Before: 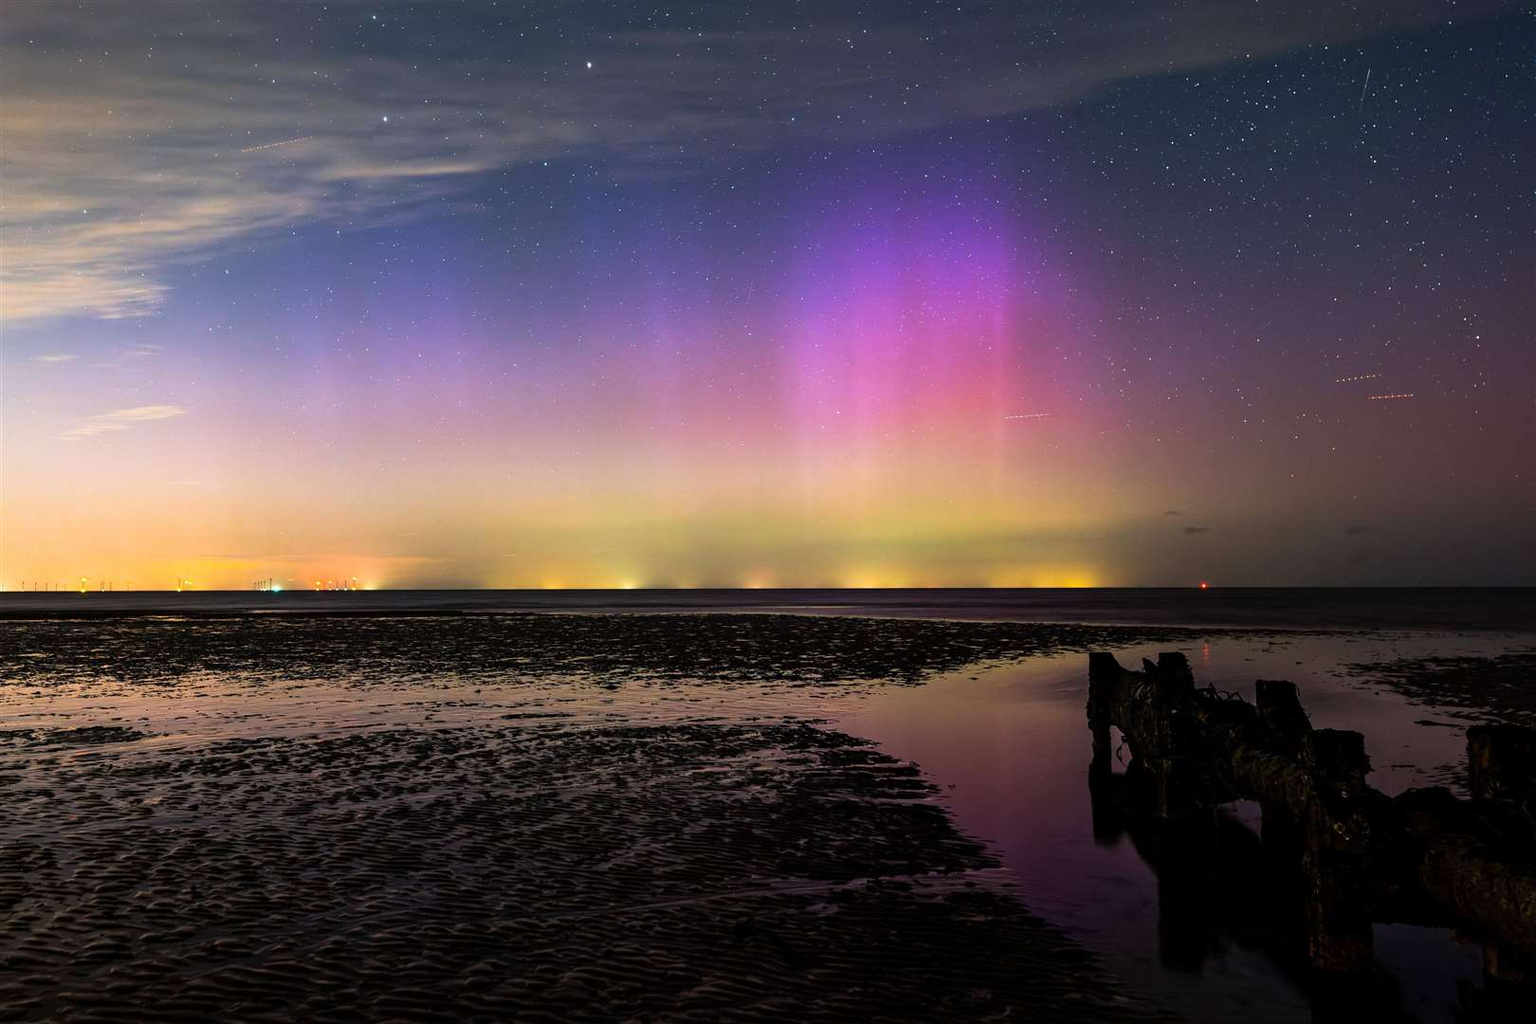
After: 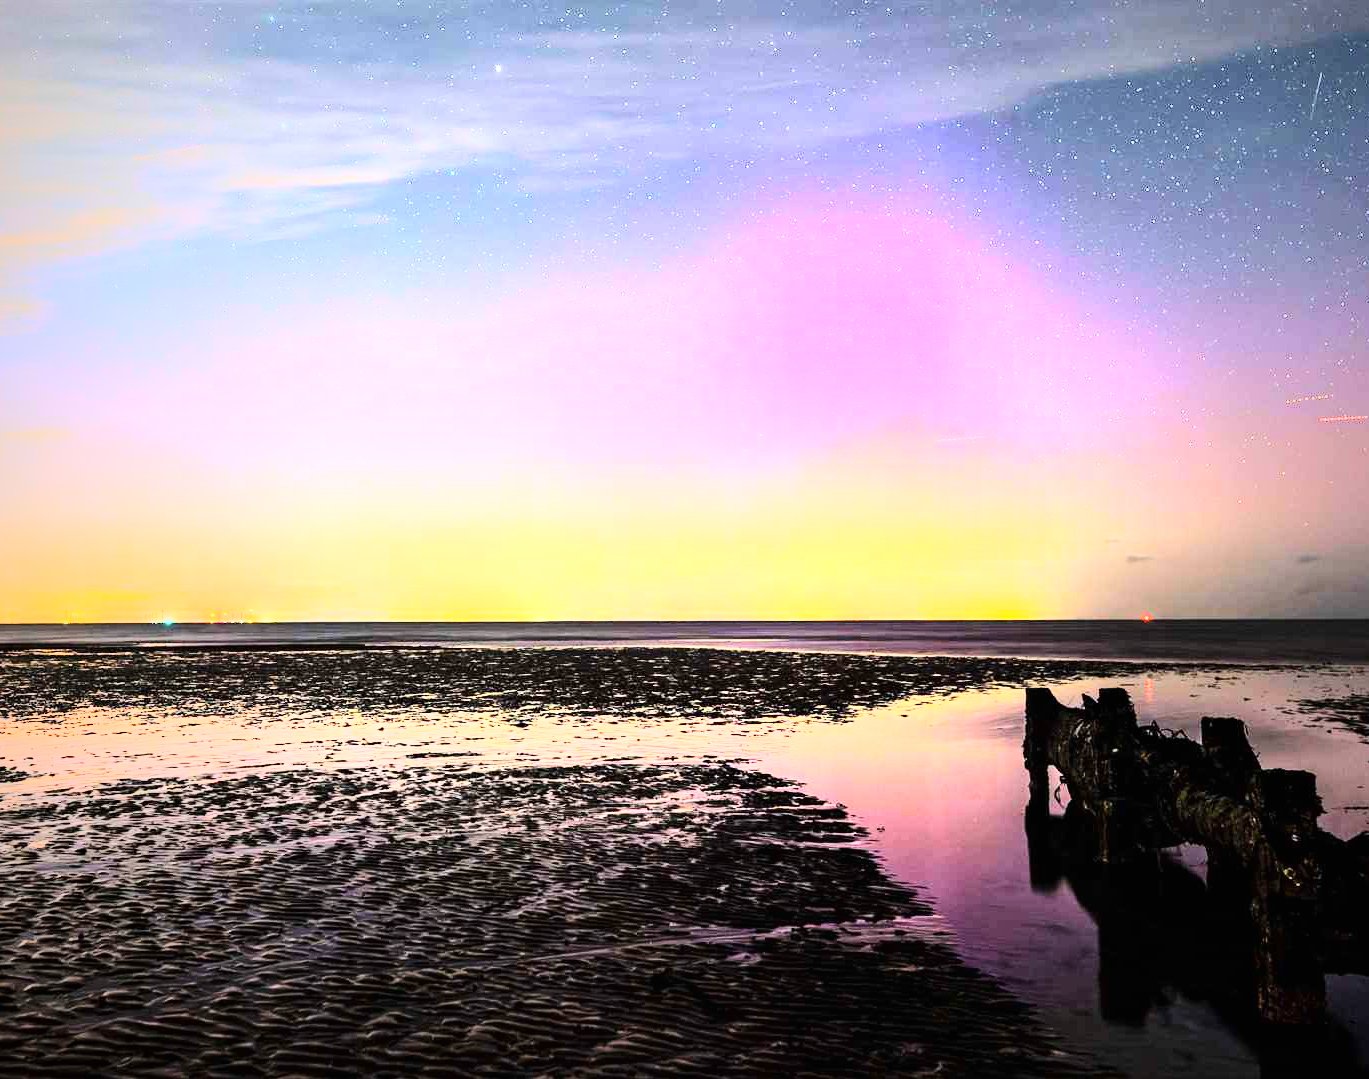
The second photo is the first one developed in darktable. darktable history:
vignetting: fall-off start 72.54%, fall-off radius 107.96%, saturation -0.021, width/height ratio 0.726
crop: left 7.6%, right 7.834%
base curve: curves: ch0 [(0, 0) (0.007, 0.004) (0.027, 0.03) (0.046, 0.07) (0.207, 0.54) (0.442, 0.872) (0.673, 0.972) (1, 1)]
exposure: black level correction 0, exposure 2.001 EV, compensate exposure bias true, compensate highlight preservation false
